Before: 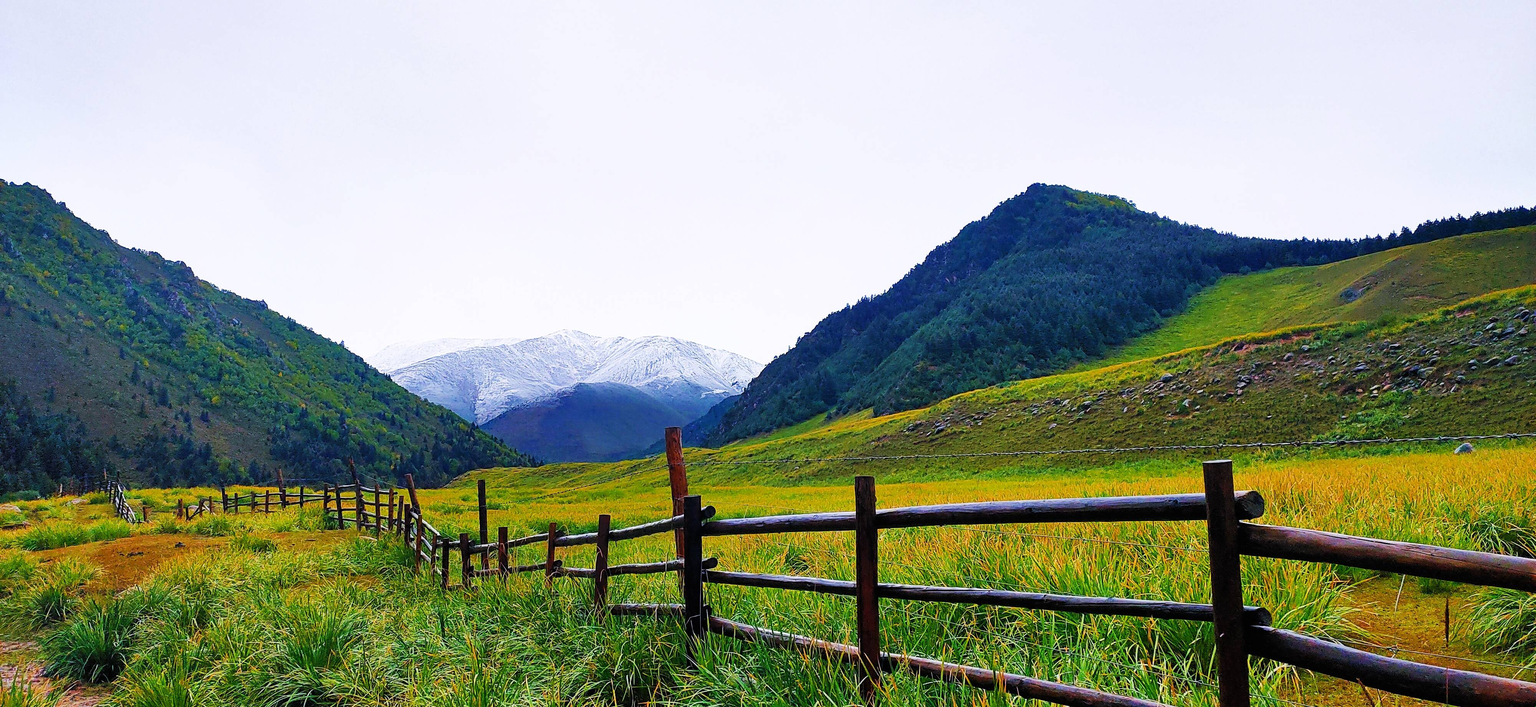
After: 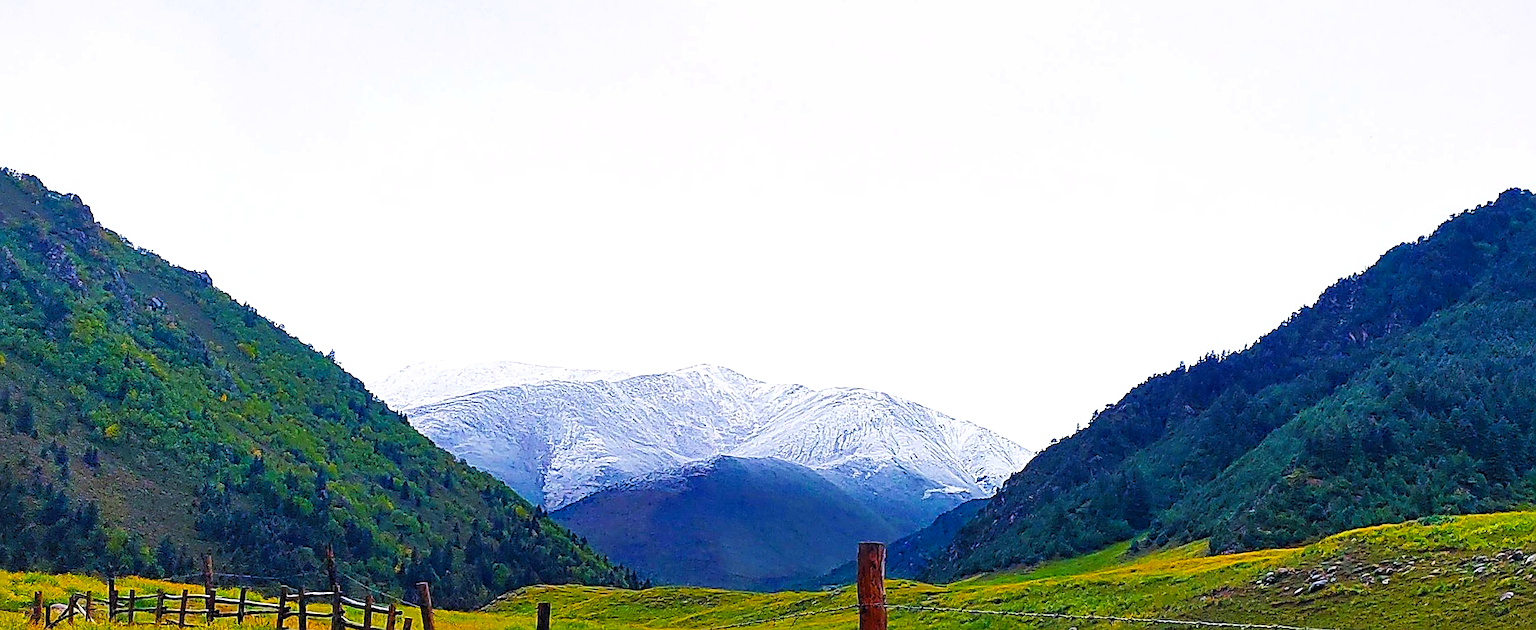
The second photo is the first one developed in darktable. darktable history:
shadows and highlights: shadows 25.78, highlights -24.18
crop and rotate: angle -4.96°, left 2.151%, top 6.72%, right 27.234%, bottom 30.252%
exposure: compensate highlight preservation false
sharpen: on, module defaults
color balance rgb: shadows lift › hue 86.05°, perceptual saturation grading › global saturation 19.639%, contrast 5.211%
